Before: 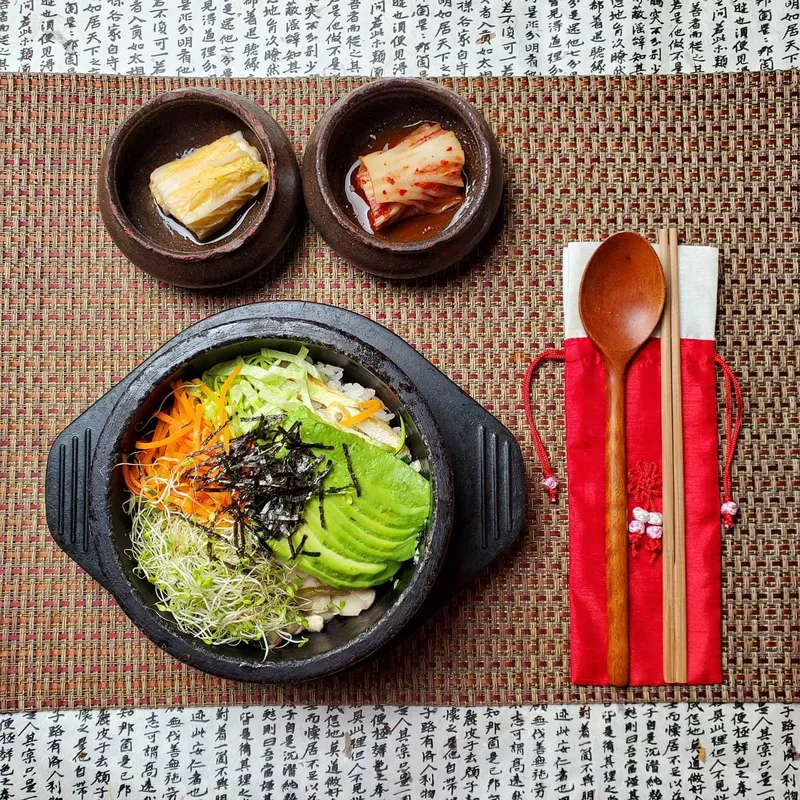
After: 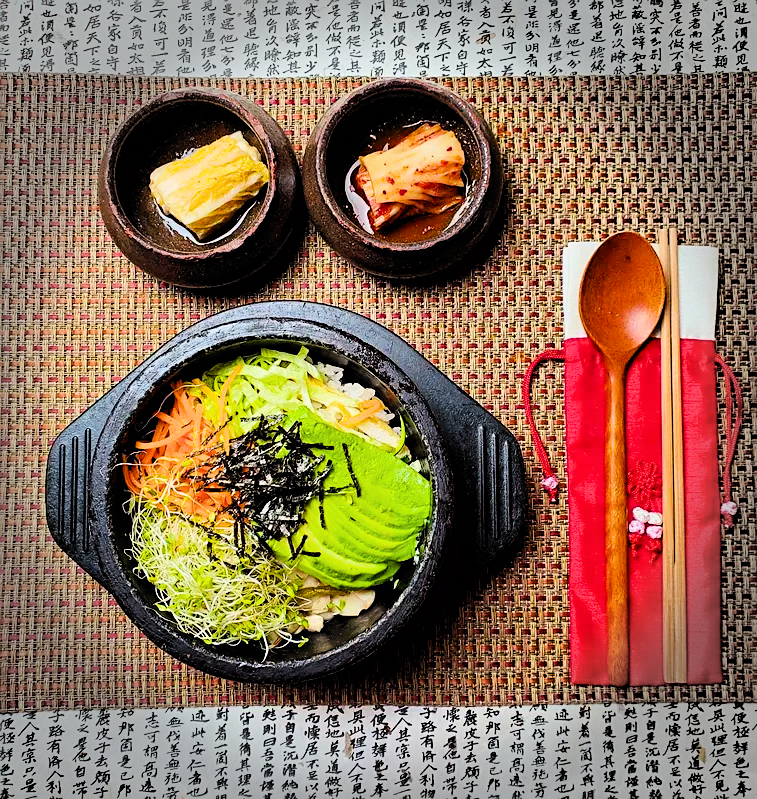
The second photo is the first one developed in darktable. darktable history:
sharpen: amount 0.495
vignetting: fall-off start 76.98%, fall-off radius 27.99%, width/height ratio 0.974, dithering 16-bit output
exposure: black level correction 0.001, exposure 0.499 EV, compensate highlight preservation false
color balance rgb: perceptual saturation grading › global saturation 25.479%, global vibrance 30.012%
crop and rotate: right 5.371%
filmic rgb: black relative exposure -5.01 EV, white relative exposure 3.99 EV, threshold 2.99 EV, hardness 2.88, contrast 1.301, highlights saturation mix -11.18%, color science v6 (2022), iterations of high-quality reconstruction 0, enable highlight reconstruction true
contrast brightness saturation: contrast 0.072
